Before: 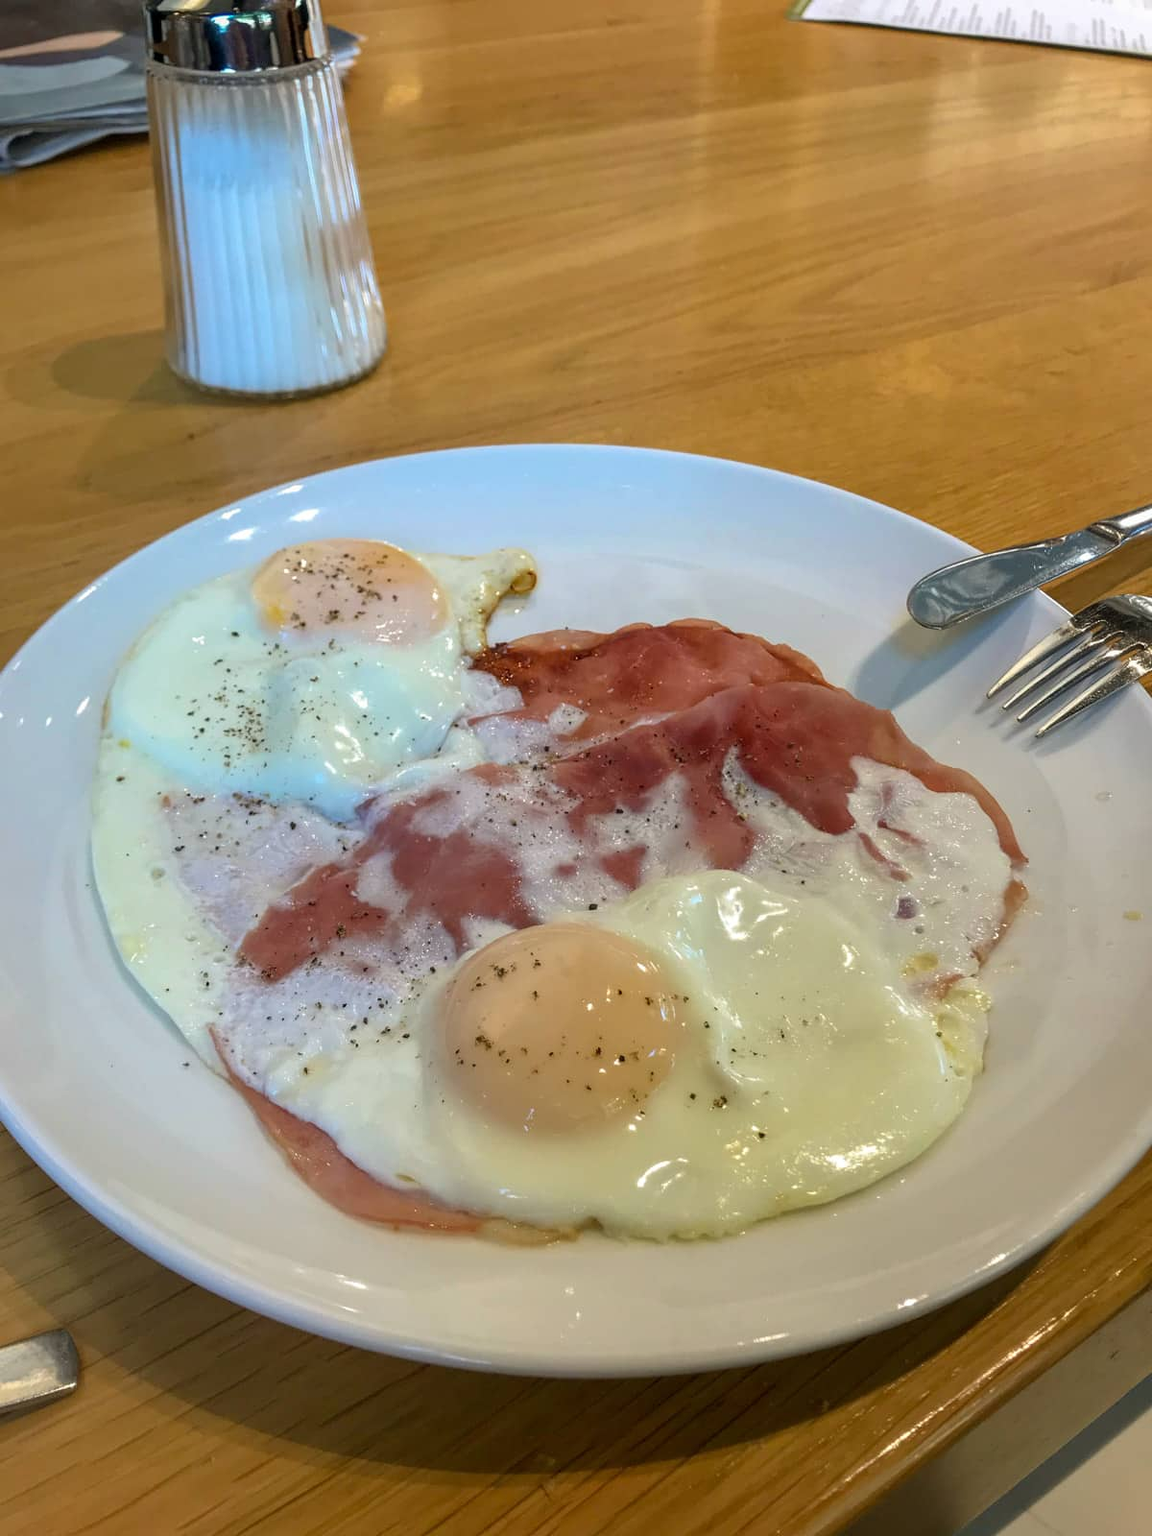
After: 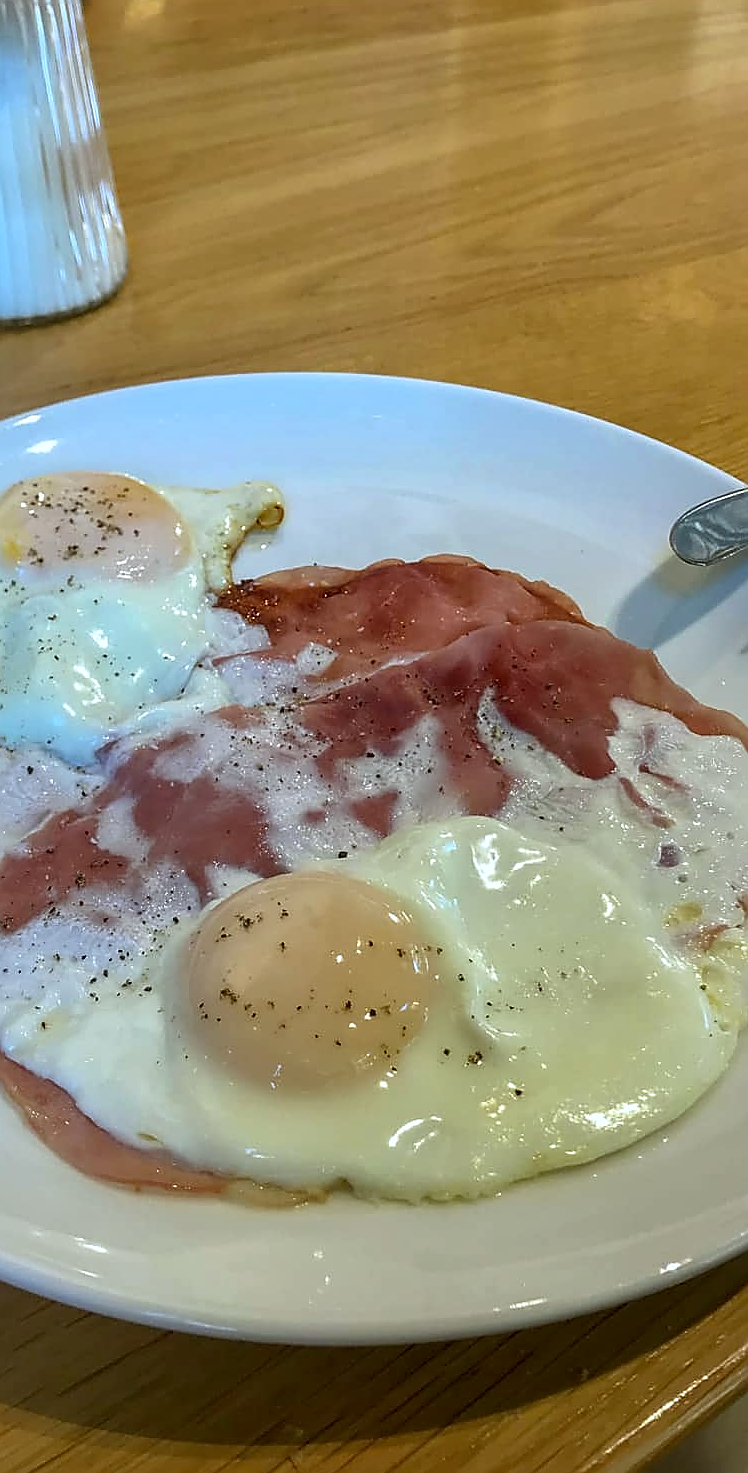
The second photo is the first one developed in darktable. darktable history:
sharpen: radius 1.4, amount 1.25, threshold 0.7
local contrast: mode bilateral grid, contrast 20, coarseness 50, detail 120%, midtone range 0.2
white balance: red 0.925, blue 1.046
crop and rotate: left 22.918%, top 5.629%, right 14.711%, bottom 2.247%
